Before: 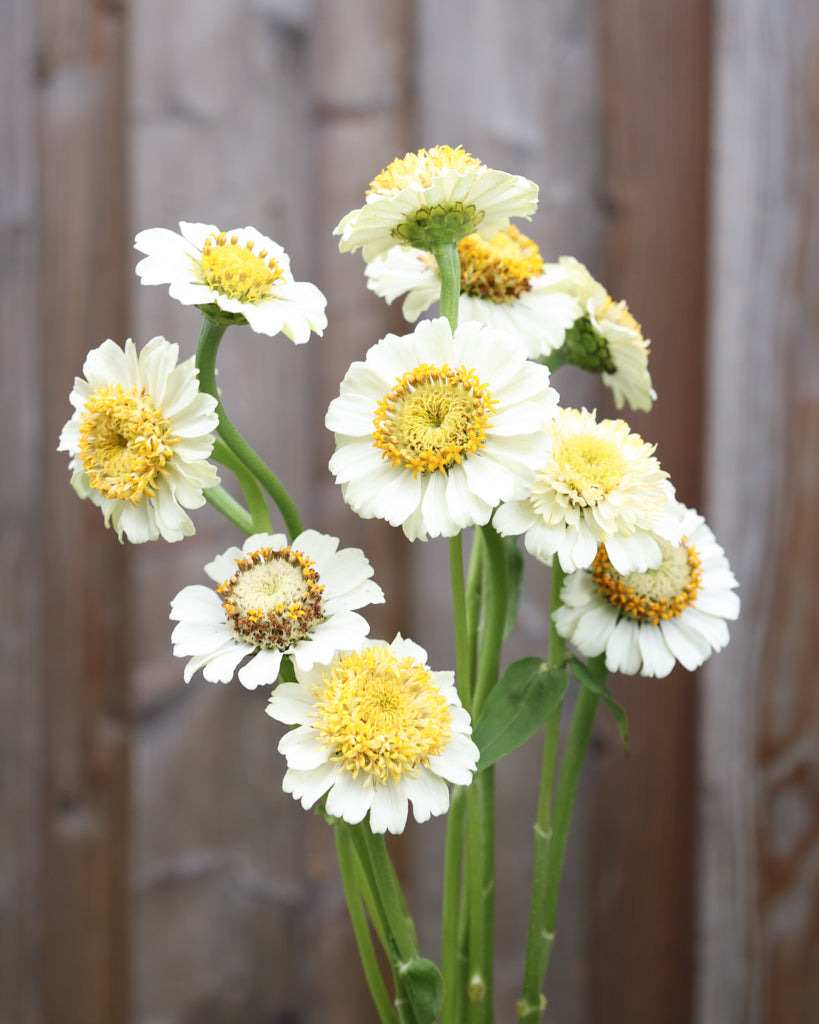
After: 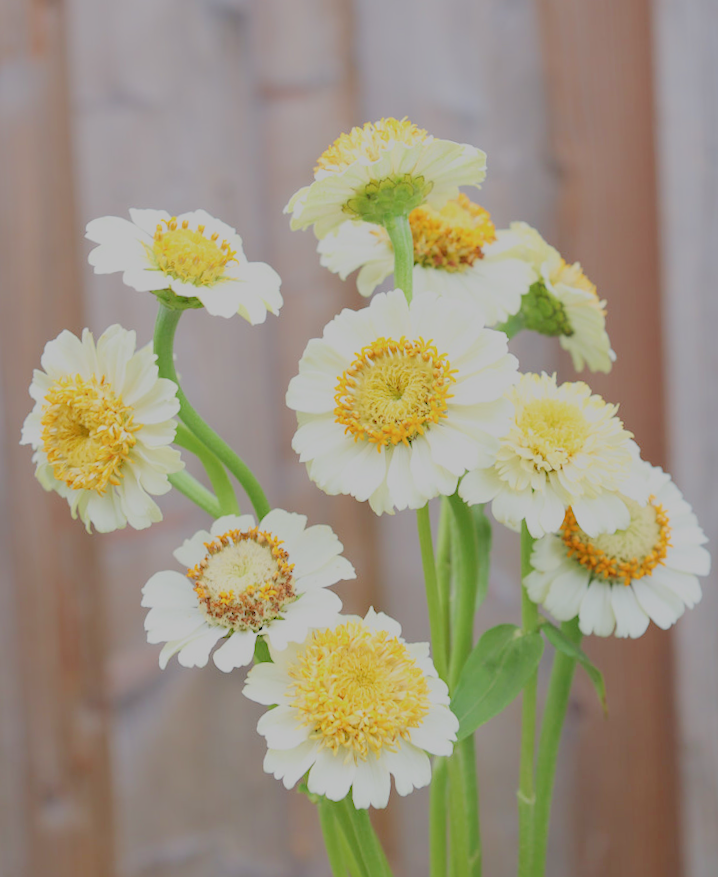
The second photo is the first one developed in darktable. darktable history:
exposure: black level correction 0, exposure 1.1 EV, compensate exposure bias true, compensate highlight preservation false
rotate and perspective: rotation -3.18°, automatic cropping off
crop and rotate: left 7.196%, top 4.574%, right 10.605%, bottom 13.178%
filmic rgb: black relative exposure -16 EV, white relative exposure 8 EV, threshold 3 EV, hardness 4.17, latitude 50%, contrast 0.5, color science v5 (2021), contrast in shadows safe, contrast in highlights safe, enable highlight reconstruction true
